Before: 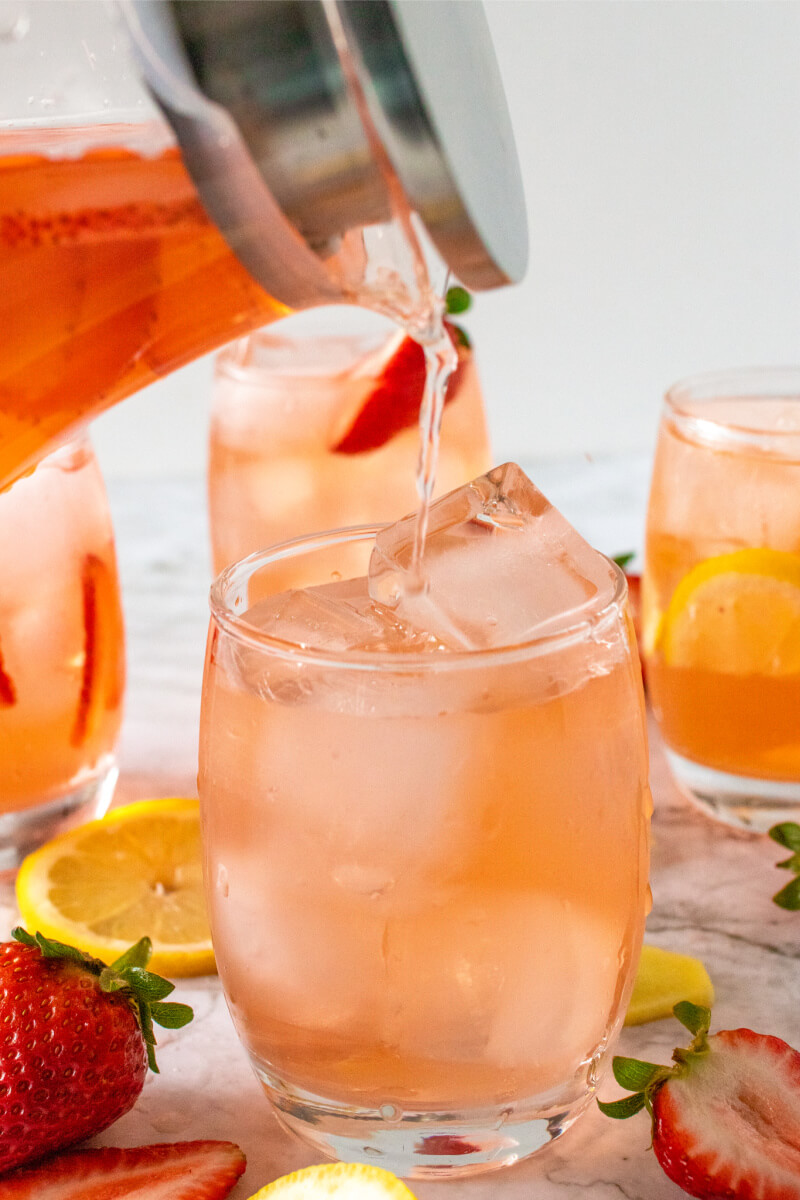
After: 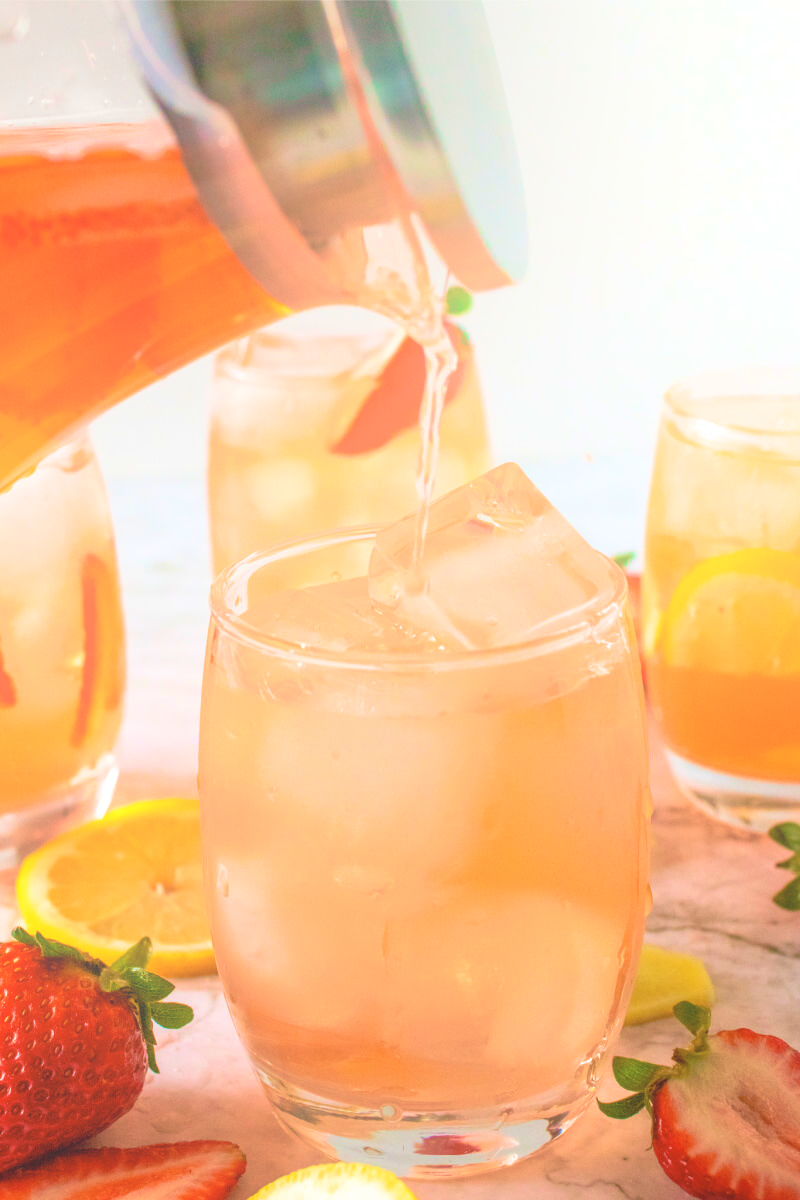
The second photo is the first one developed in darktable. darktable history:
bloom: size 40%
velvia: strength 75%
